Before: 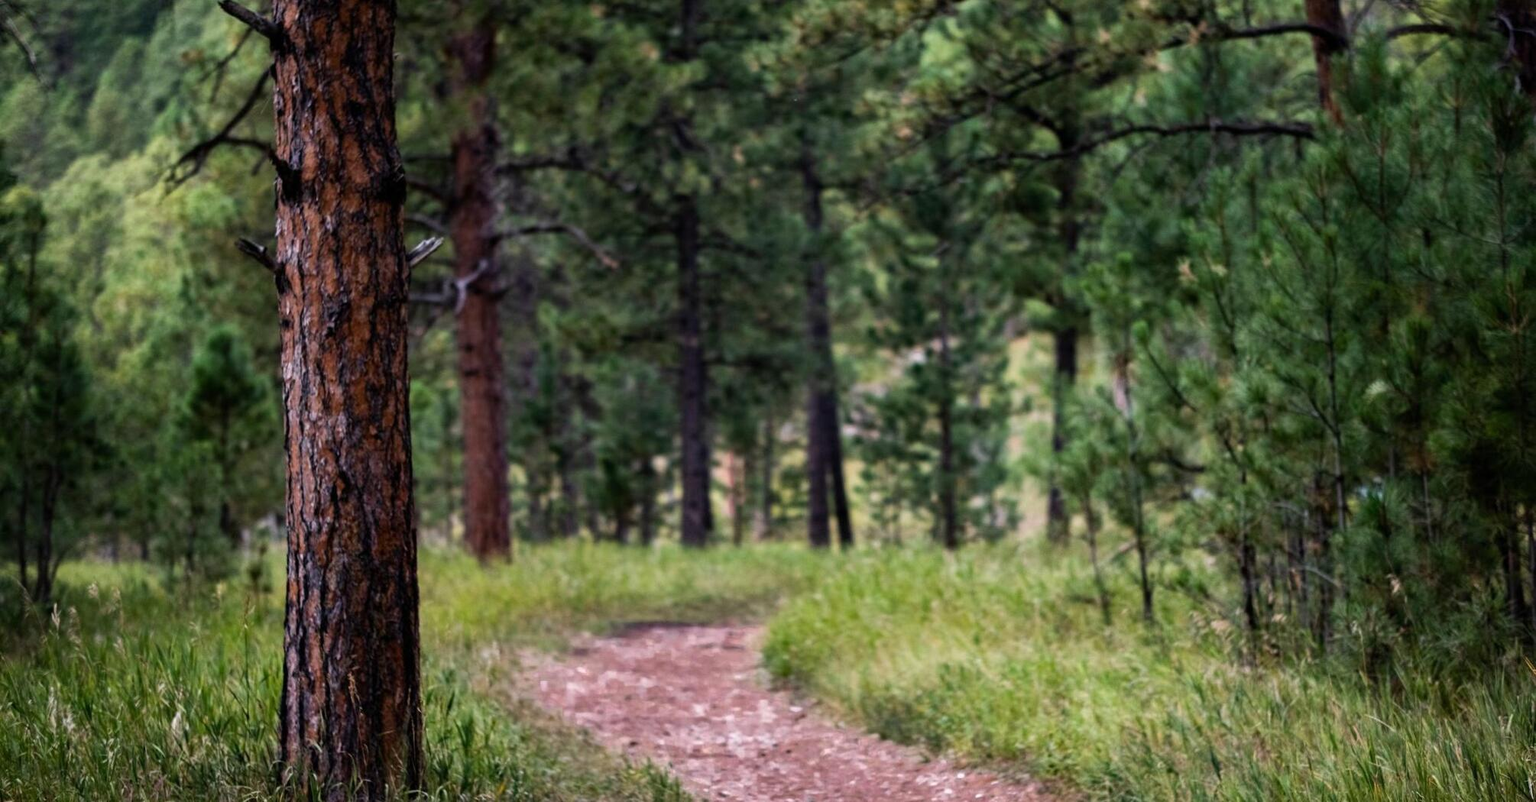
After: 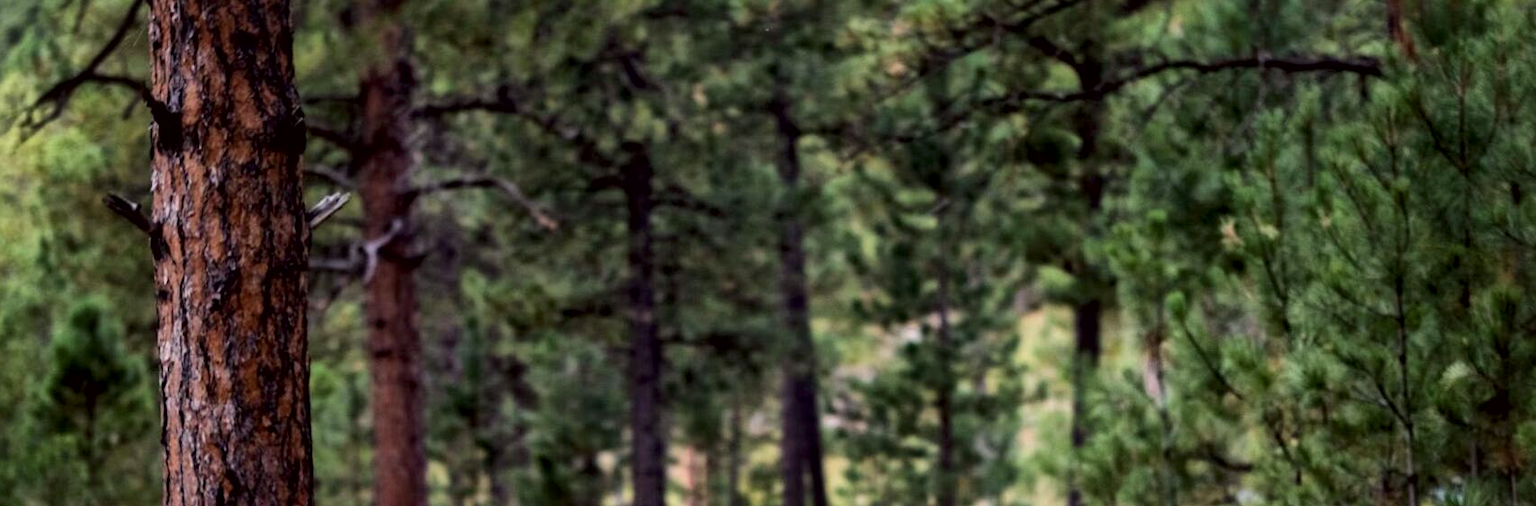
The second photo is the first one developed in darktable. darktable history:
local contrast: mode bilateral grid, contrast 20, coarseness 49, detail 147%, midtone range 0.2
color correction: highlights a* -1.01, highlights b* 4.46, shadows a* 3.66
crop and rotate: left 9.664%, top 9.412%, right 5.916%, bottom 37.335%
